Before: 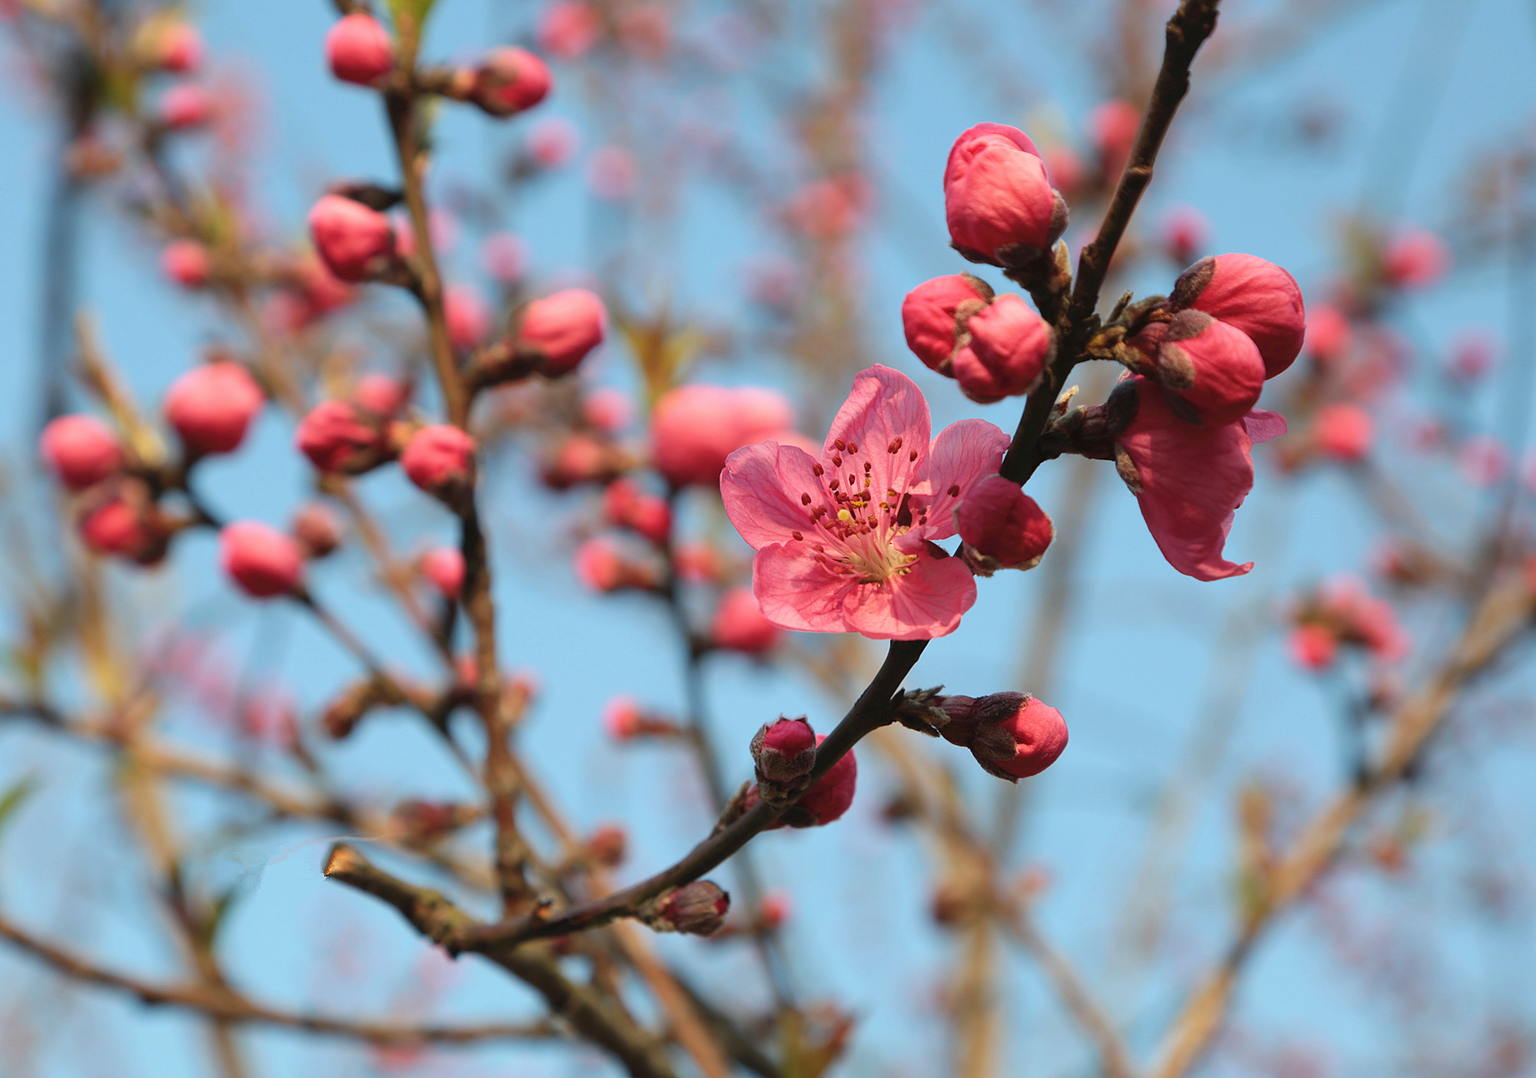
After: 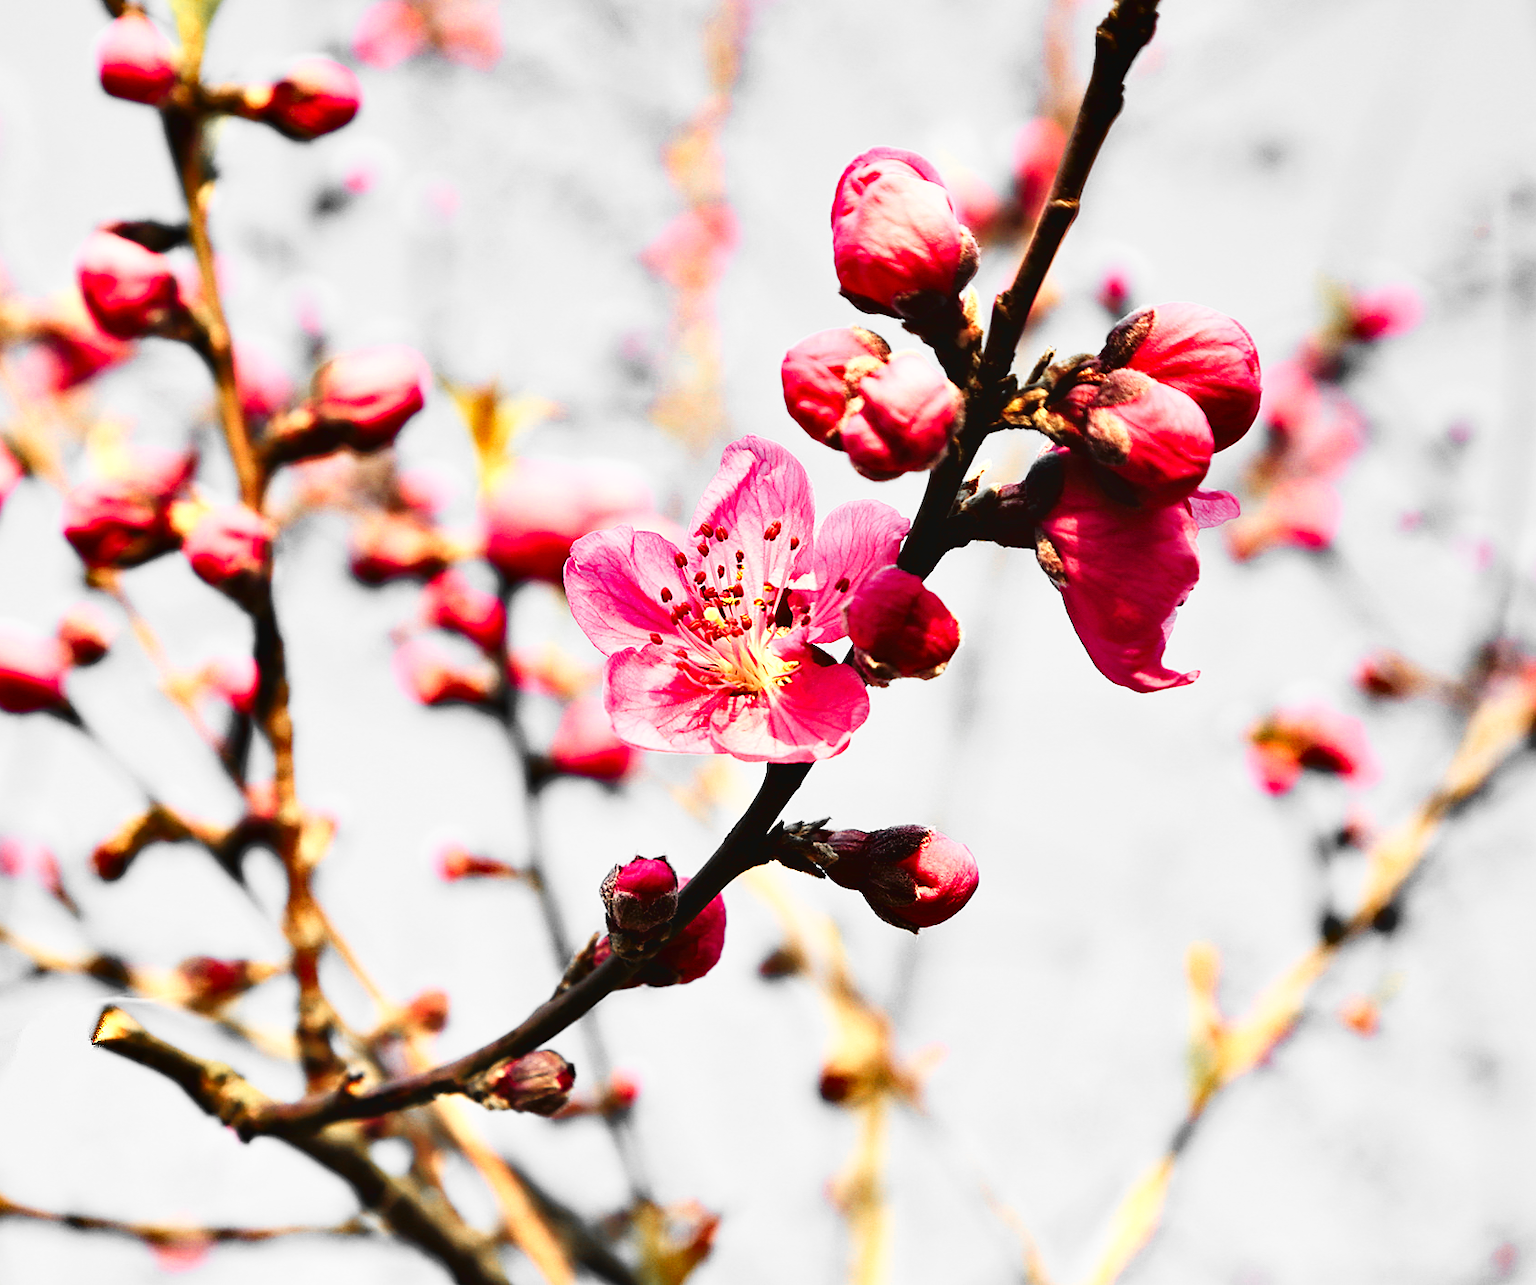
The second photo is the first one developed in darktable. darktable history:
base curve: curves: ch0 [(0, 0) (0.007, 0.004) (0.027, 0.03) (0.046, 0.07) (0.207, 0.54) (0.442, 0.872) (0.673, 0.972) (1, 1)], preserve colors none
crop: left 16.142%
color zones: curves: ch0 [(0, 0.447) (0.184, 0.543) (0.323, 0.476) (0.429, 0.445) (0.571, 0.443) (0.714, 0.451) (0.857, 0.452) (1, 0.447)]; ch1 [(0, 0.464) (0.176, 0.46) (0.287, 0.177) (0.429, 0.002) (0.571, 0) (0.714, 0) (0.857, 0) (1, 0.464)]
tone curve: curves: ch0 [(0, 0) (0.003, 0.047) (0.011, 0.047) (0.025, 0.047) (0.044, 0.049) (0.069, 0.051) (0.1, 0.062) (0.136, 0.086) (0.177, 0.125) (0.224, 0.178) (0.277, 0.246) (0.335, 0.324) (0.399, 0.407) (0.468, 0.48) (0.543, 0.57) (0.623, 0.675) (0.709, 0.772) (0.801, 0.876) (0.898, 0.963) (1, 1)], color space Lab, linked channels, preserve colors none
shadows and highlights: soften with gaussian
contrast brightness saturation: contrast 0.099, brightness 0.028, saturation 0.094
sharpen: radius 1.429, amount 0.399, threshold 1.305
